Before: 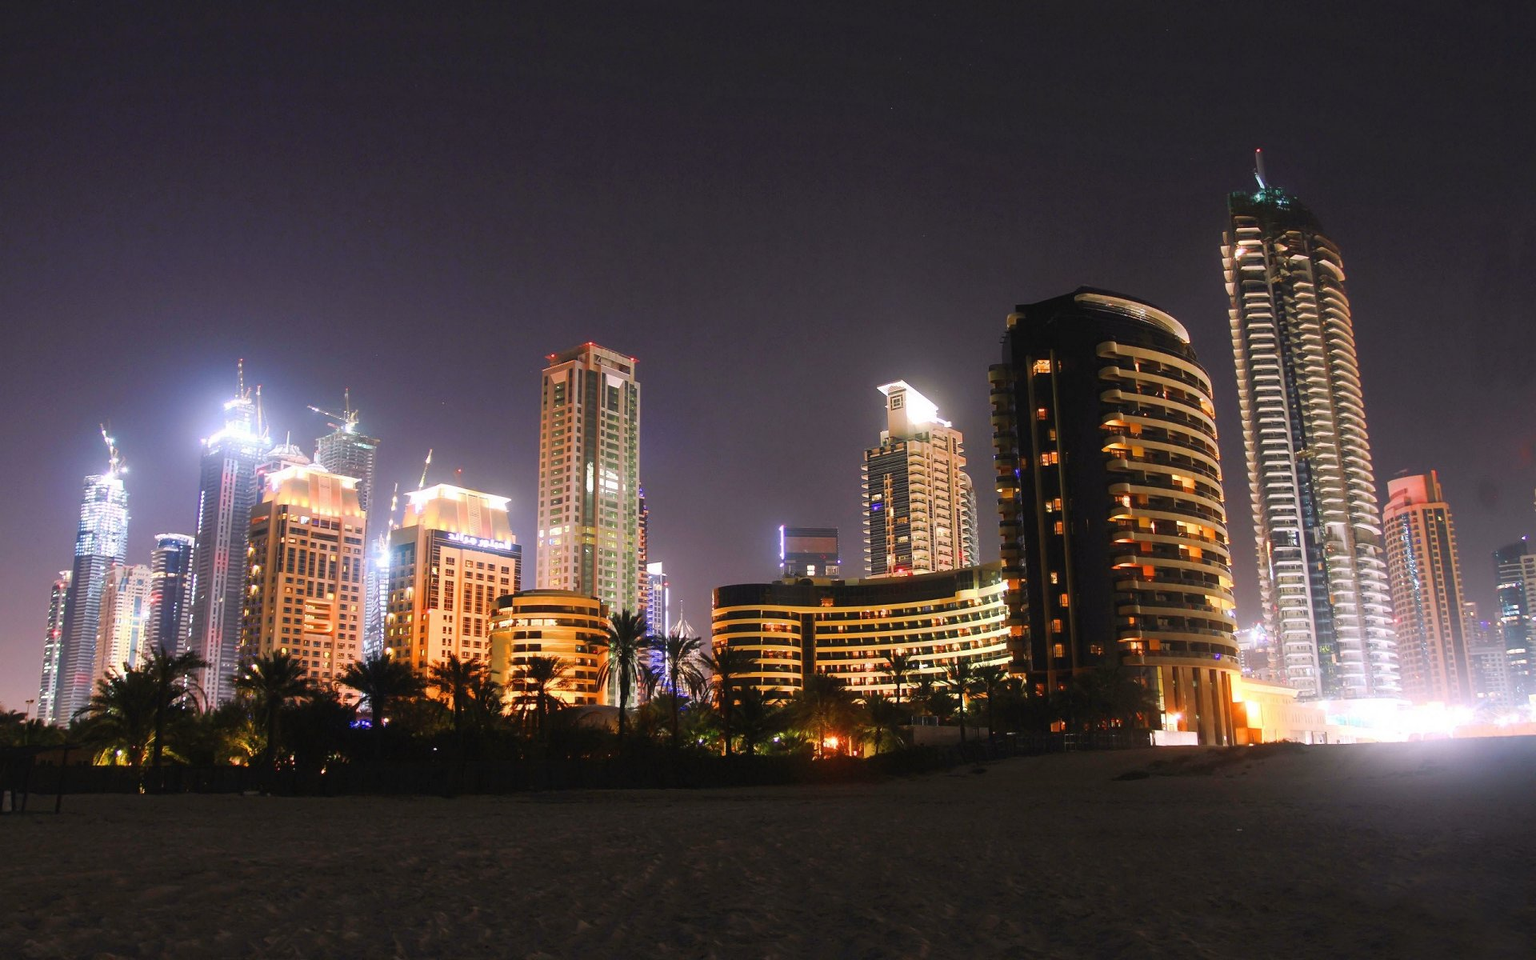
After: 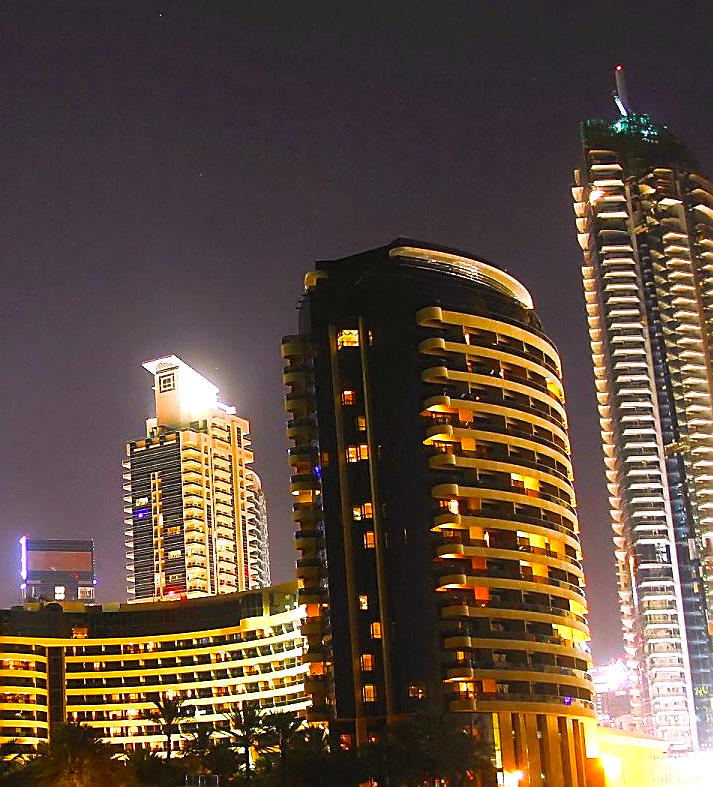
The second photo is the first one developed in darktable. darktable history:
crop and rotate: left 49.691%, top 10.083%, right 13.159%, bottom 24.304%
sharpen: radius 1.355, amount 1.257, threshold 0.725
color balance rgb: shadows lift › chroma 3.846%, shadows lift › hue 89.71°, highlights gain › luminance 18.129%, linear chroma grading › global chroma 41.444%, perceptual saturation grading › global saturation 0.008%, perceptual brilliance grading › global brilliance 12.829%
